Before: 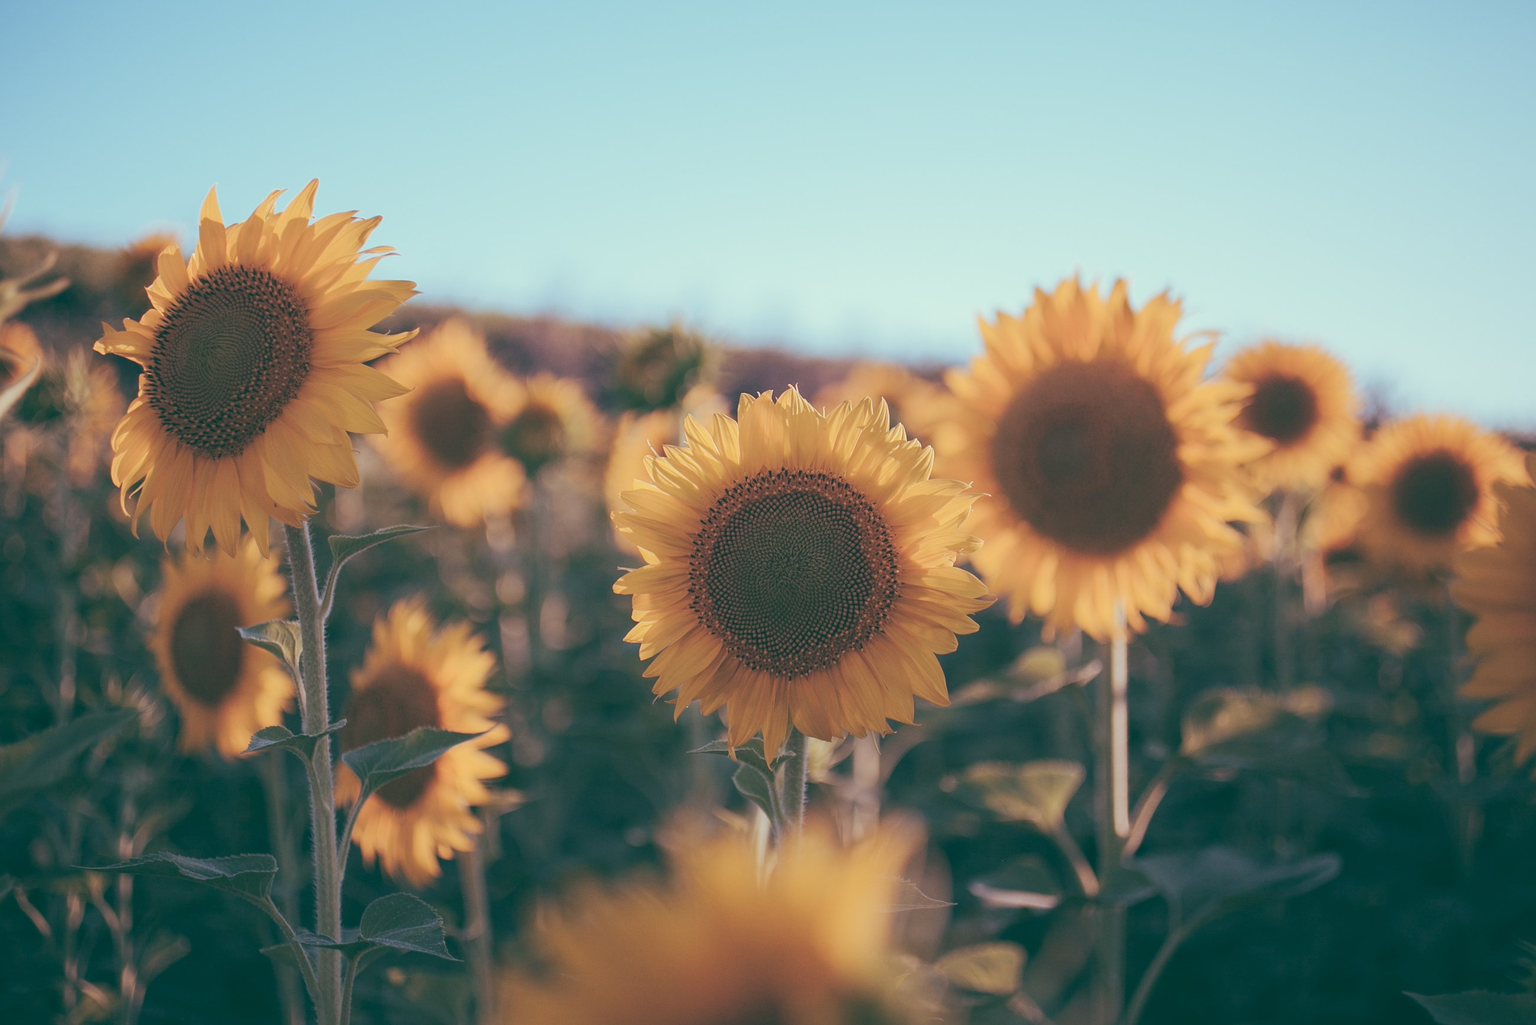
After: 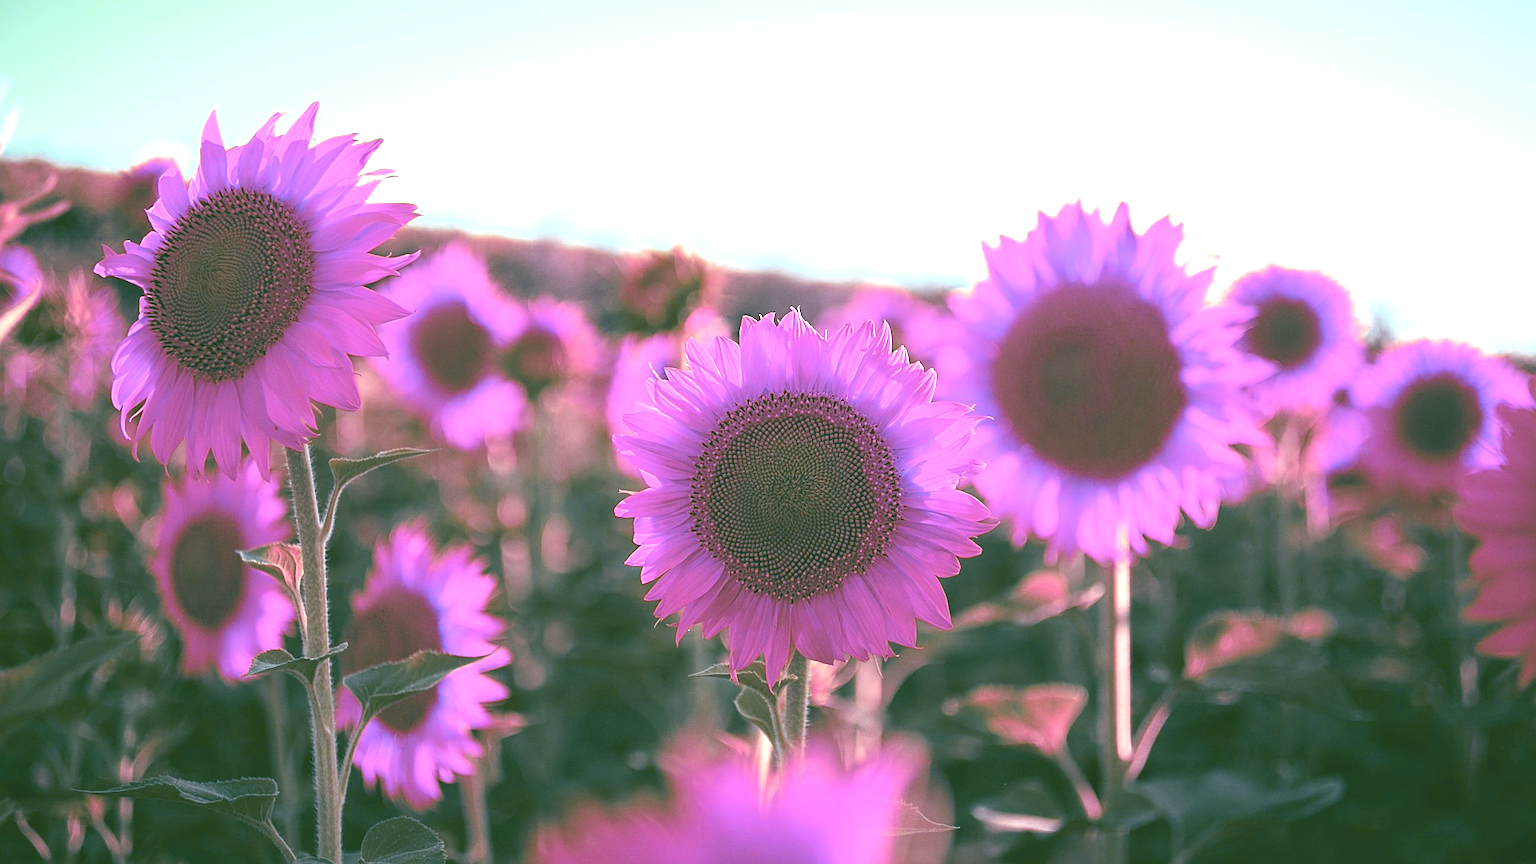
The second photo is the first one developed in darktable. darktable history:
exposure: black level correction 0.001, exposure 1.3 EV, compensate highlight preservation false
crop: top 7.625%, bottom 8.027%
color zones: curves: ch0 [(0.826, 0.353)]; ch1 [(0.242, 0.647) (0.889, 0.342)]; ch2 [(0.246, 0.089) (0.969, 0.068)]
sharpen: on, module defaults
tone curve: curves: ch0 [(0, 0) (0.8, 0.757) (1, 1)], color space Lab, linked channels, preserve colors none
